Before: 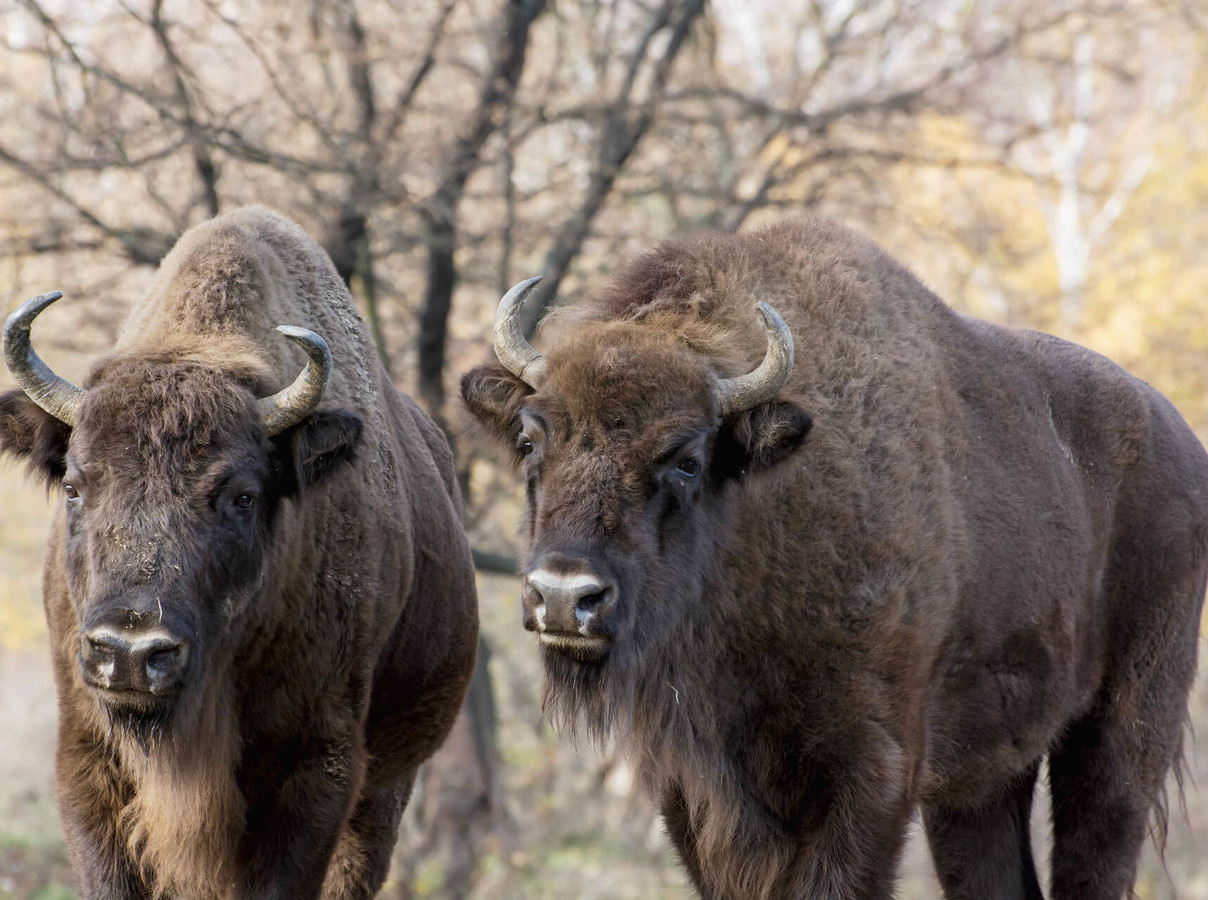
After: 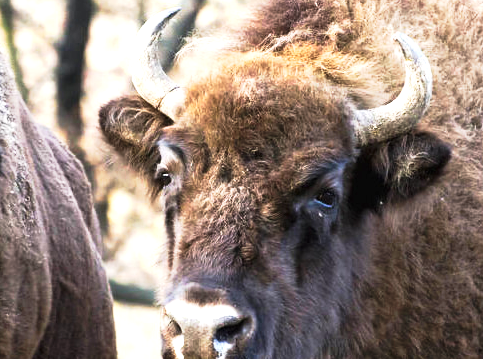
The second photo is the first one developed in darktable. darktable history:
tone curve: curves: ch0 [(0, 0) (0.003, 0.007) (0.011, 0.01) (0.025, 0.016) (0.044, 0.025) (0.069, 0.036) (0.1, 0.052) (0.136, 0.073) (0.177, 0.103) (0.224, 0.135) (0.277, 0.177) (0.335, 0.233) (0.399, 0.303) (0.468, 0.376) (0.543, 0.469) (0.623, 0.581) (0.709, 0.723) (0.801, 0.863) (0.898, 0.938) (1, 1)], preserve colors none
crop: left 30%, top 30%, right 30%, bottom 30%
exposure: black level correction 0, exposure 1.45 EV, compensate exposure bias true, compensate highlight preservation false
